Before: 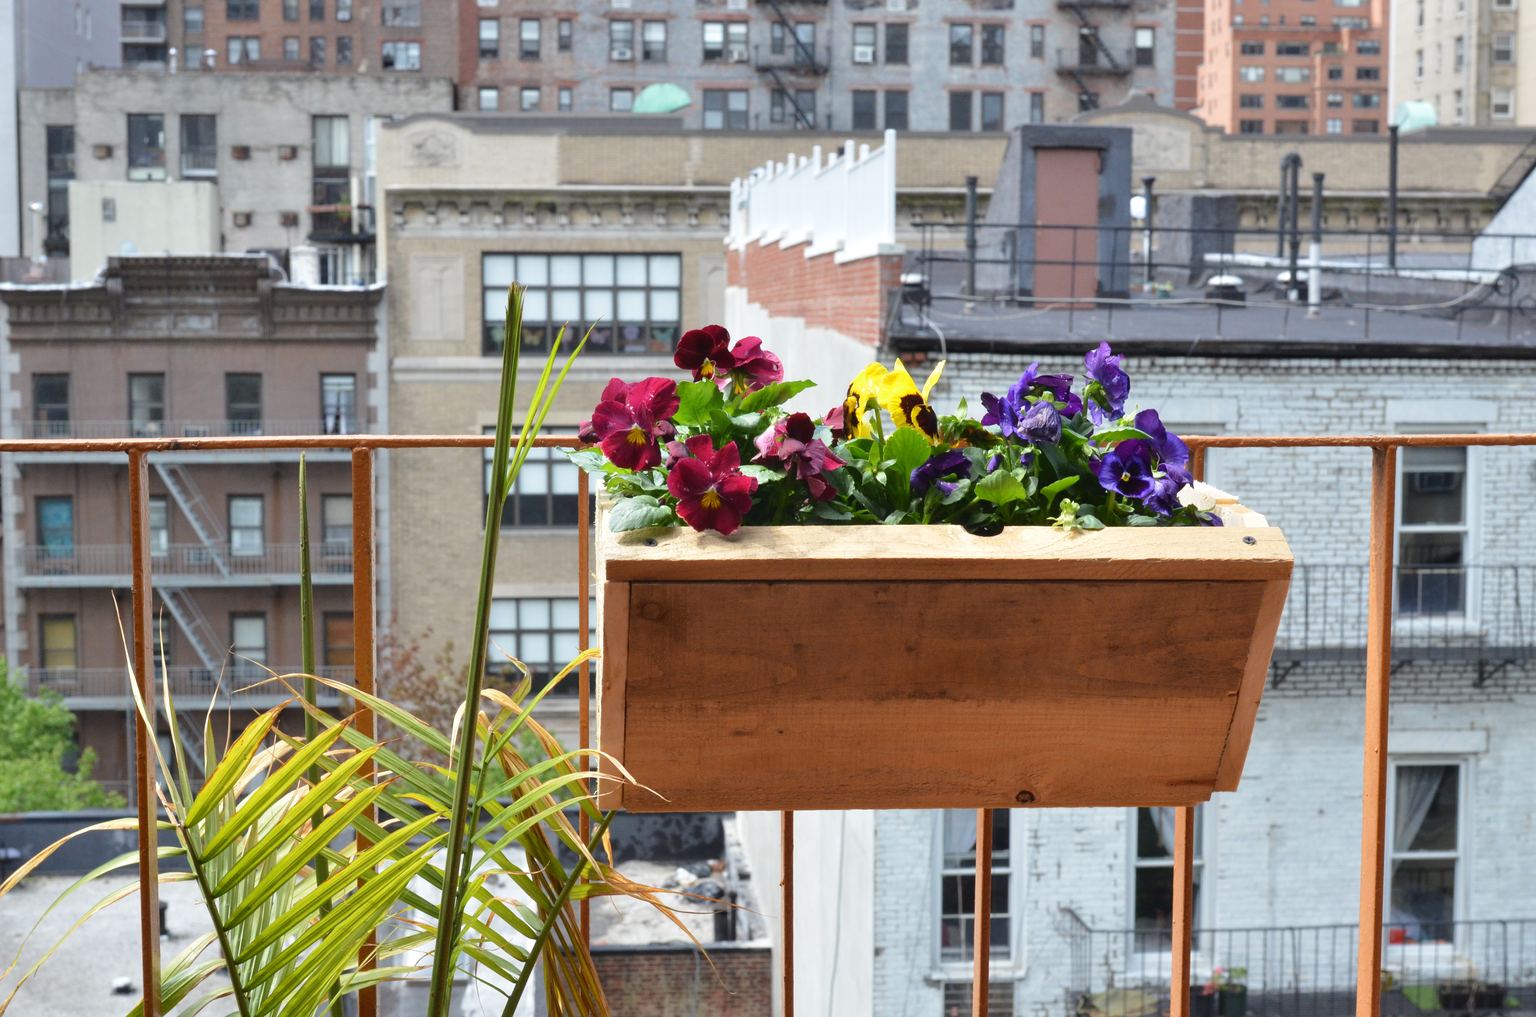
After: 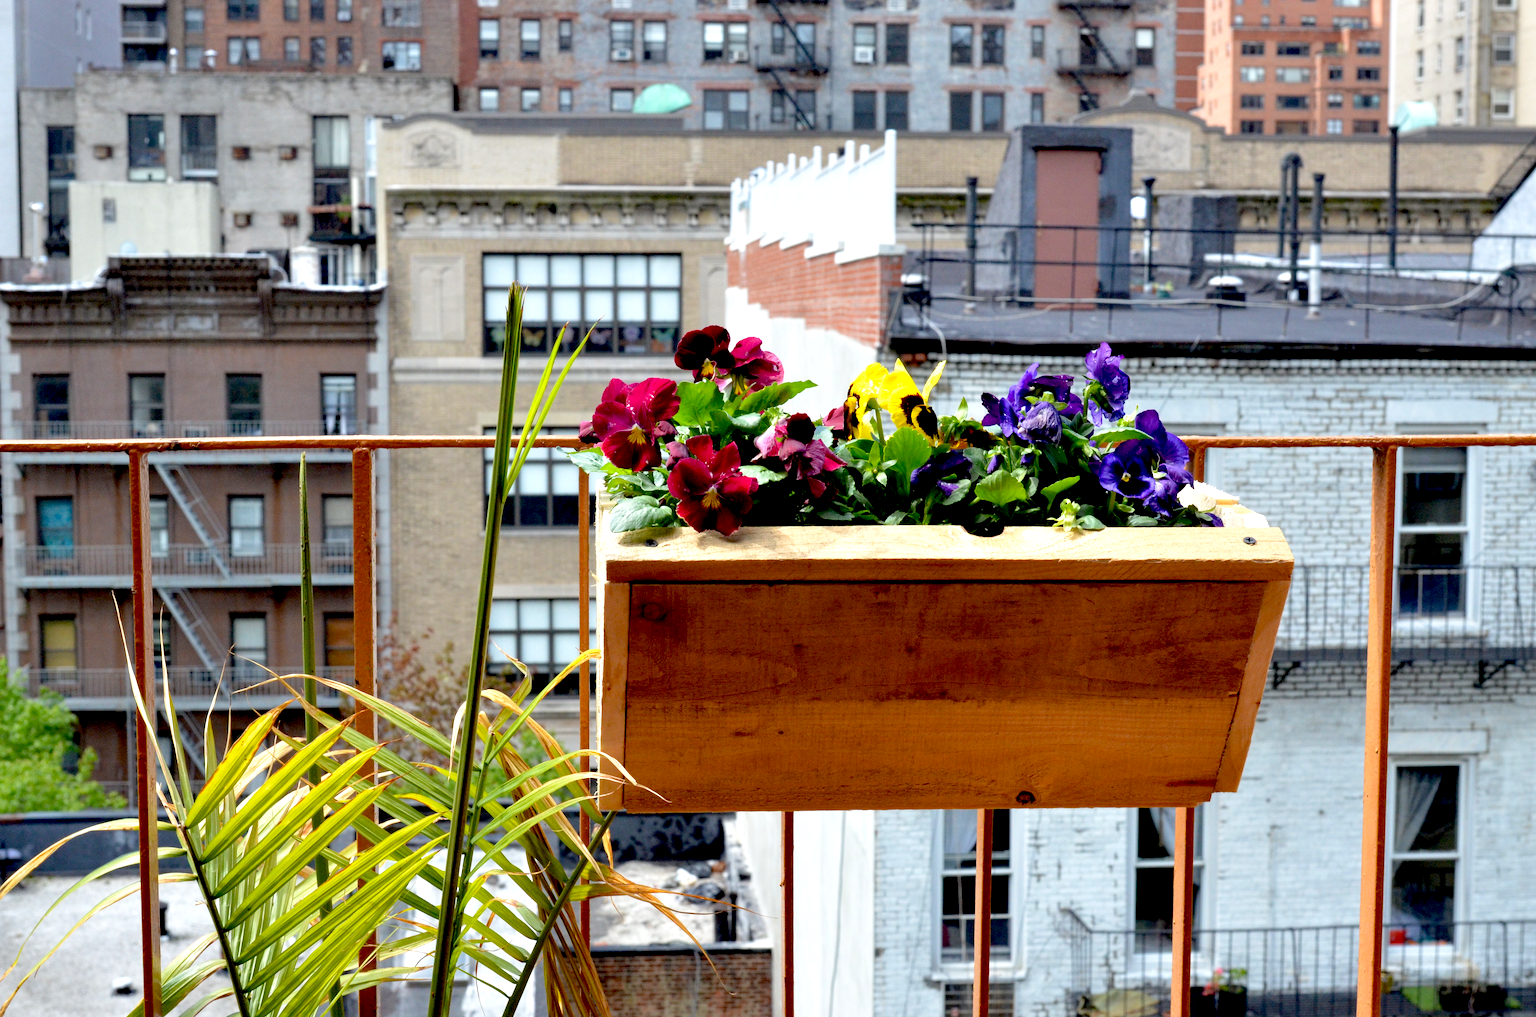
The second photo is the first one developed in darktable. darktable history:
exposure: black level correction 0.031, exposure 0.304 EV, compensate highlight preservation false
haze removal: compatibility mode true, adaptive false
